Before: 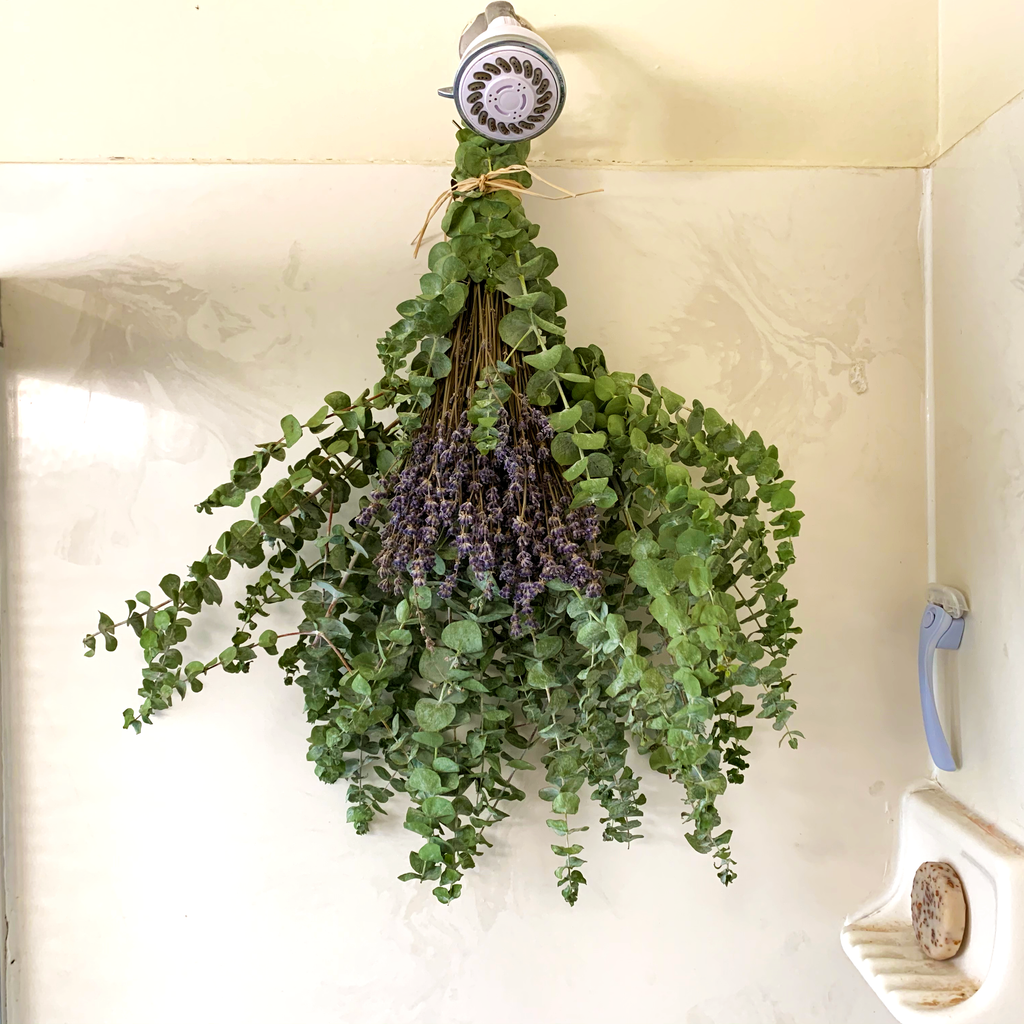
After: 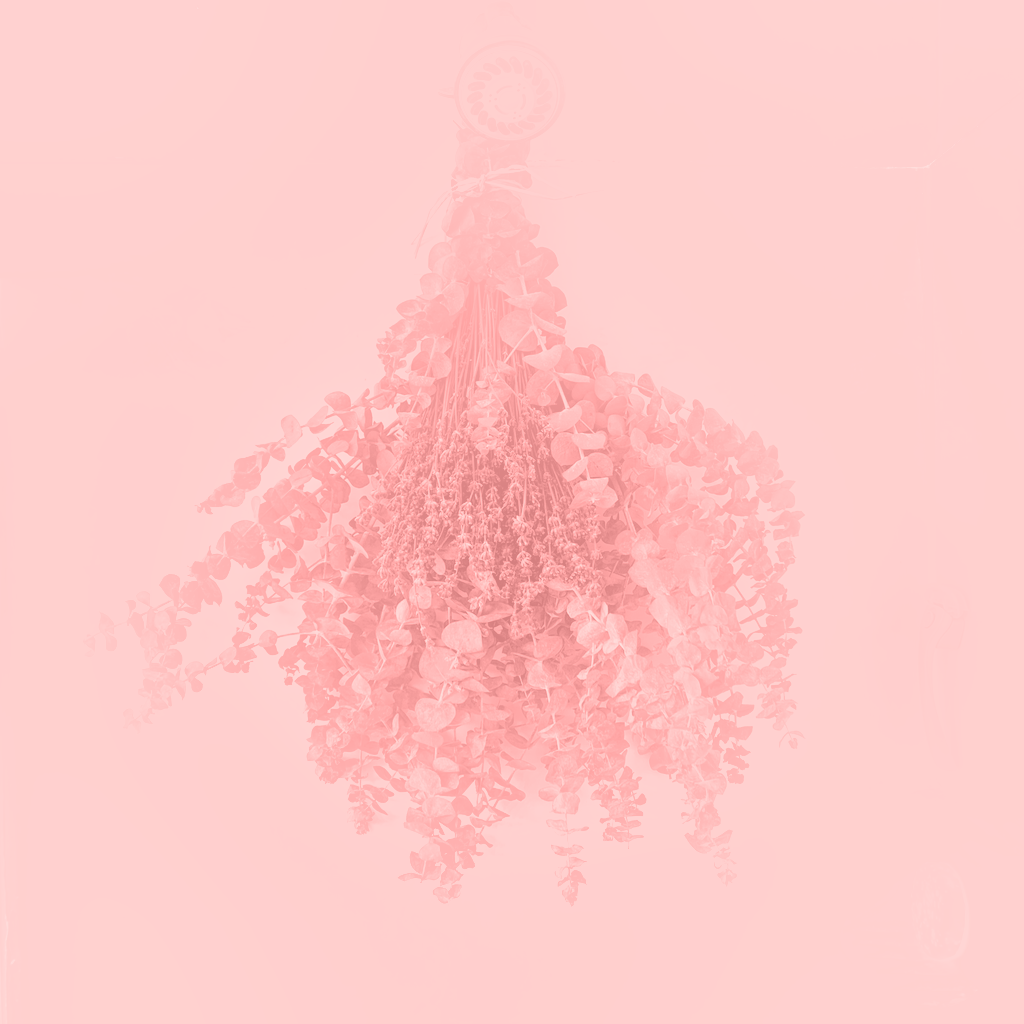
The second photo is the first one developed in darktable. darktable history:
shadows and highlights: shadows 43.71, white point adjustment -1.46, soften with gaussian
exposure: black level correction 0, exposure 1 EV, compensate highlight preservation false
colorize: saturation 51%, source mix 50.67%, lightness 50.67%
bloom: size 38%, threshold 95%, strength 30%
